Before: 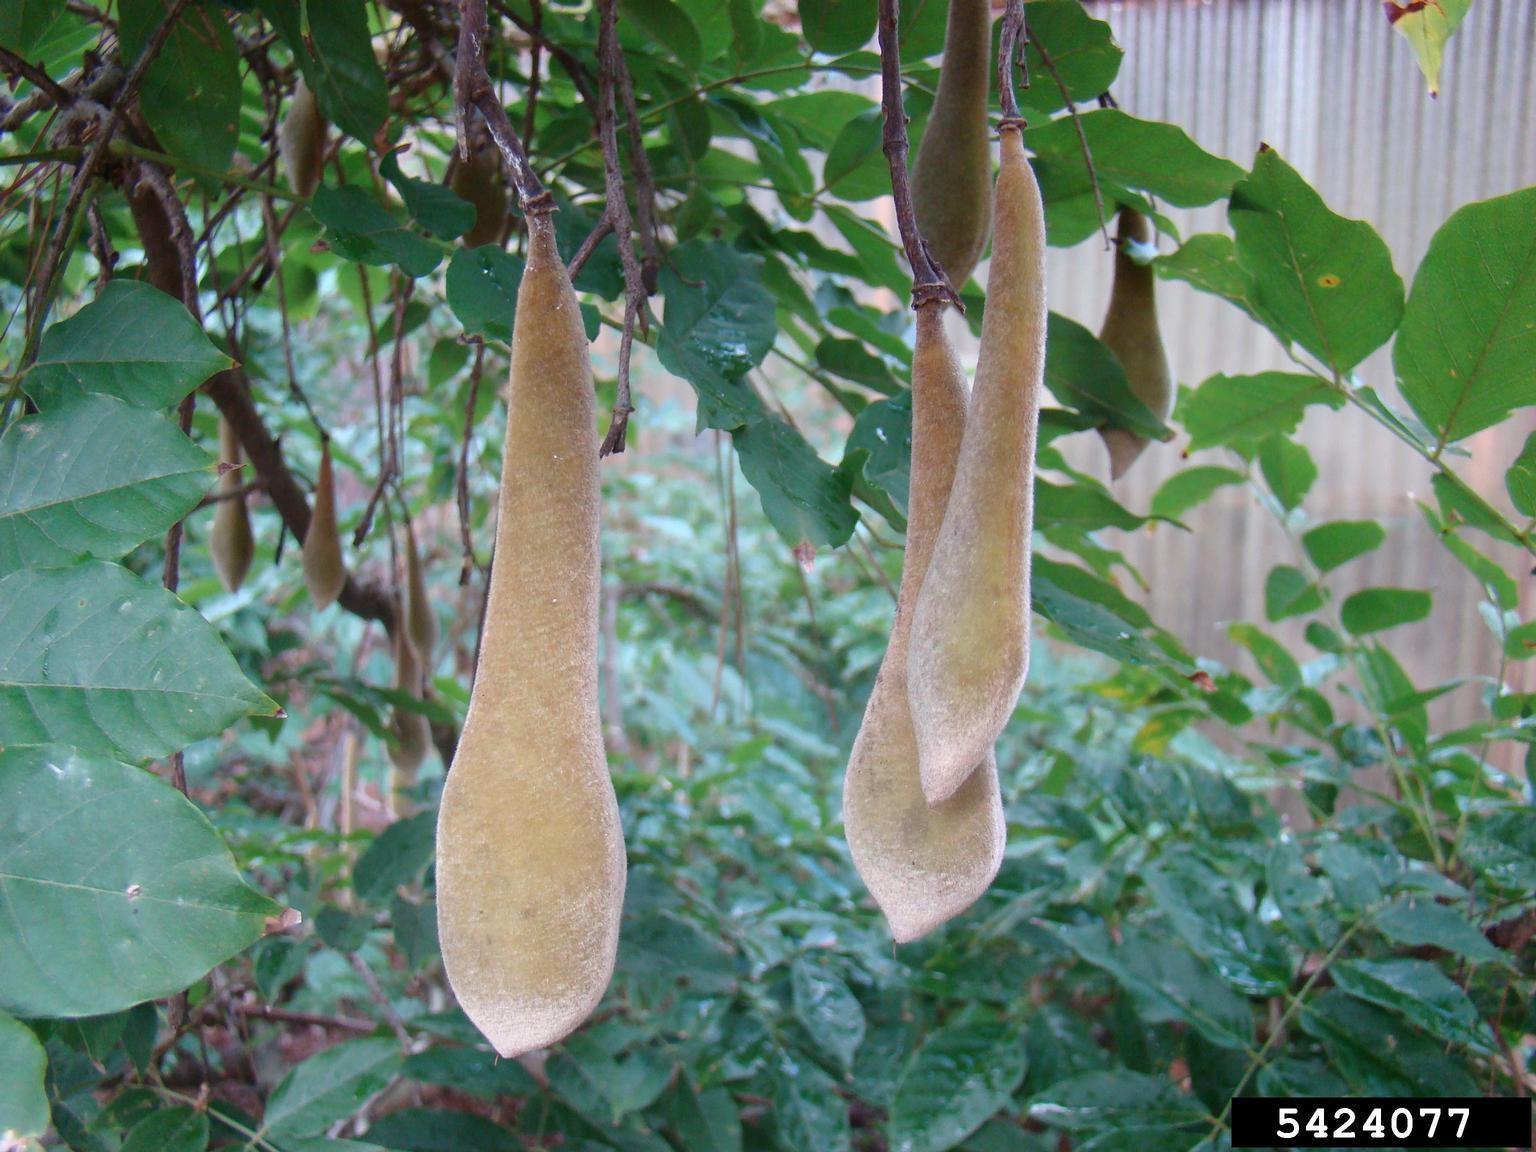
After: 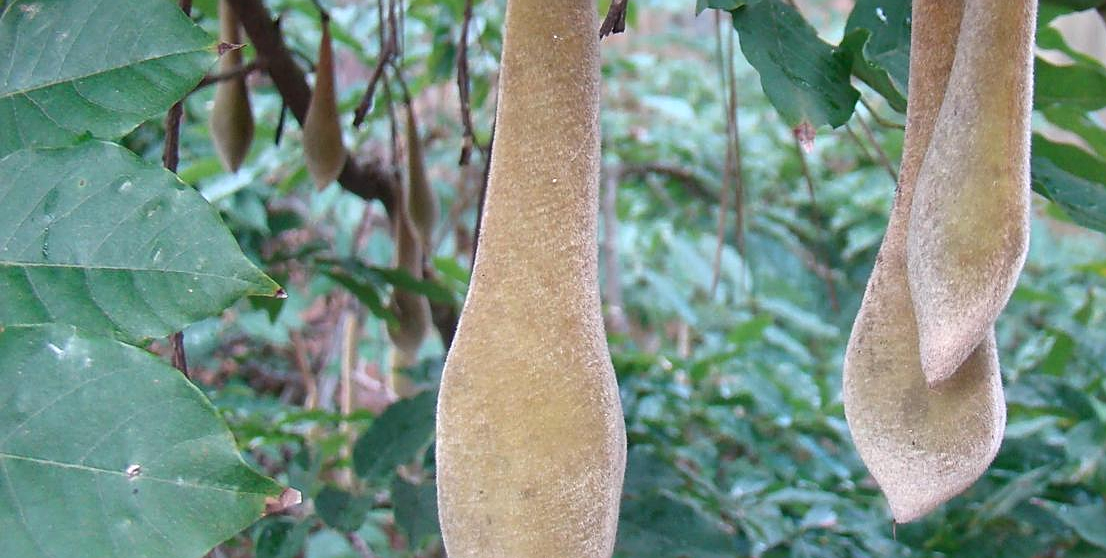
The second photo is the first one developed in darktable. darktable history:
crop: top 36.498%, right 27.964%, bottom 14.995%
sharpen: on, module defaults
local contrast: mode bilateral grid, contrast 20, coarseness 50, detail 132%, midtone range 0.2
